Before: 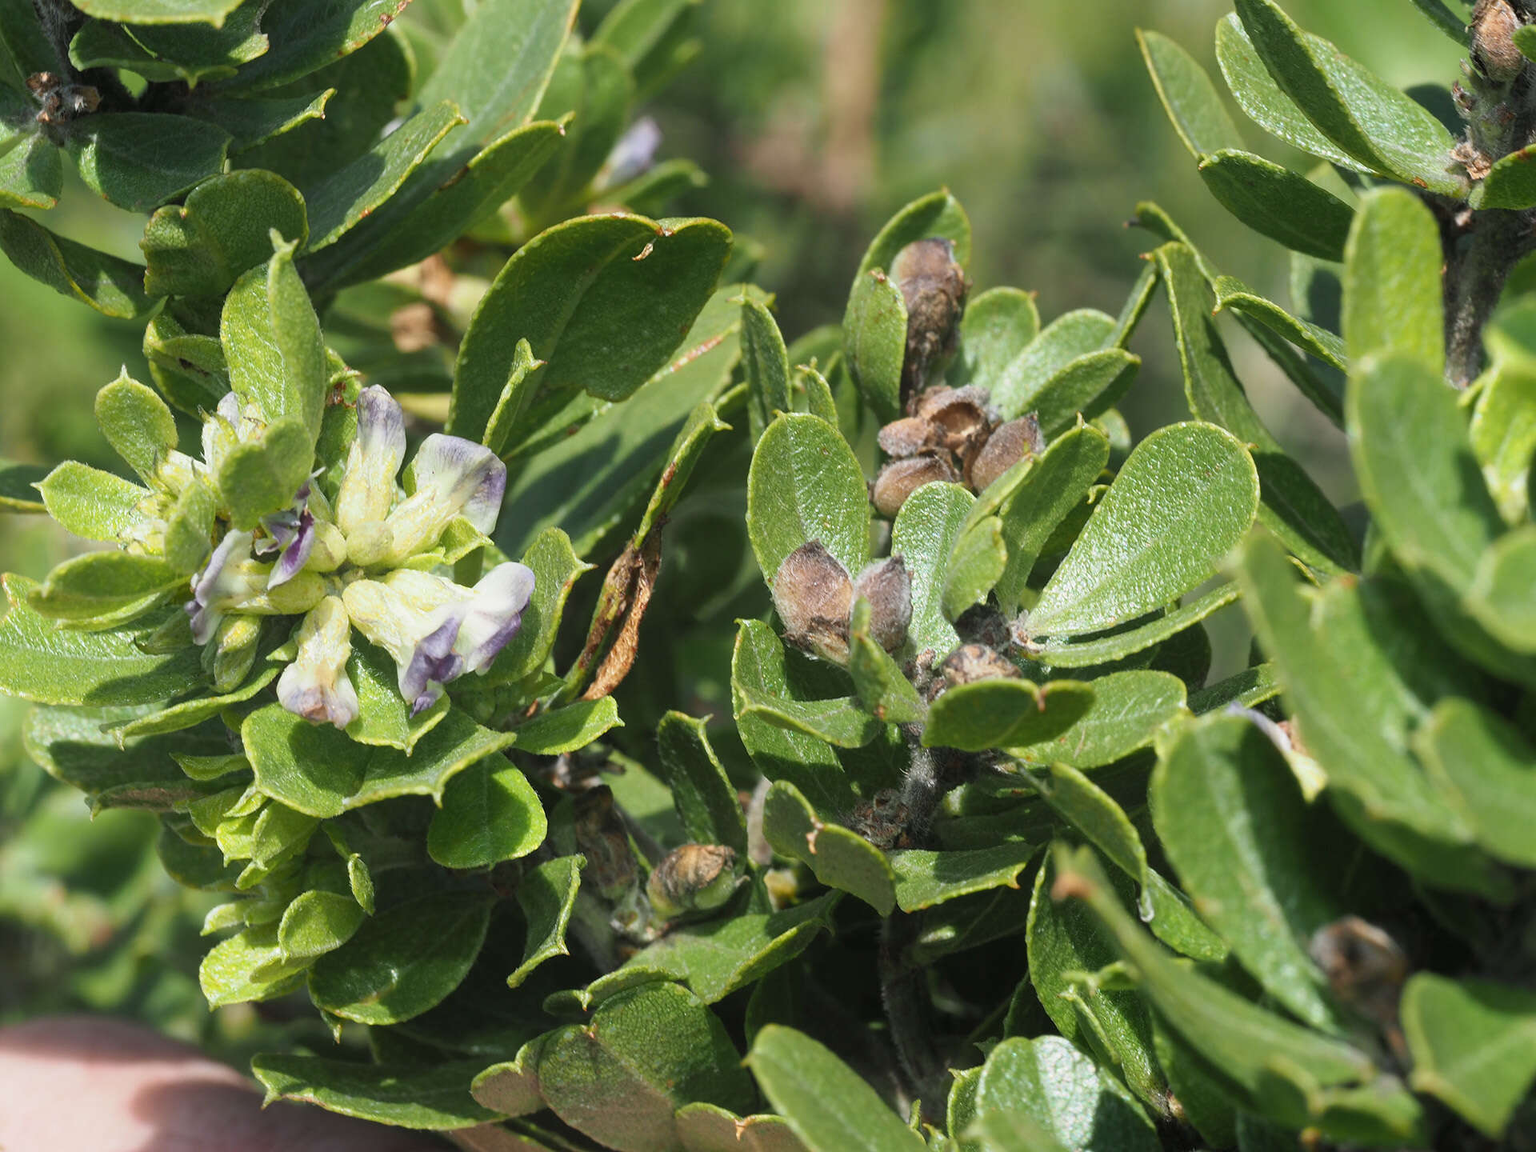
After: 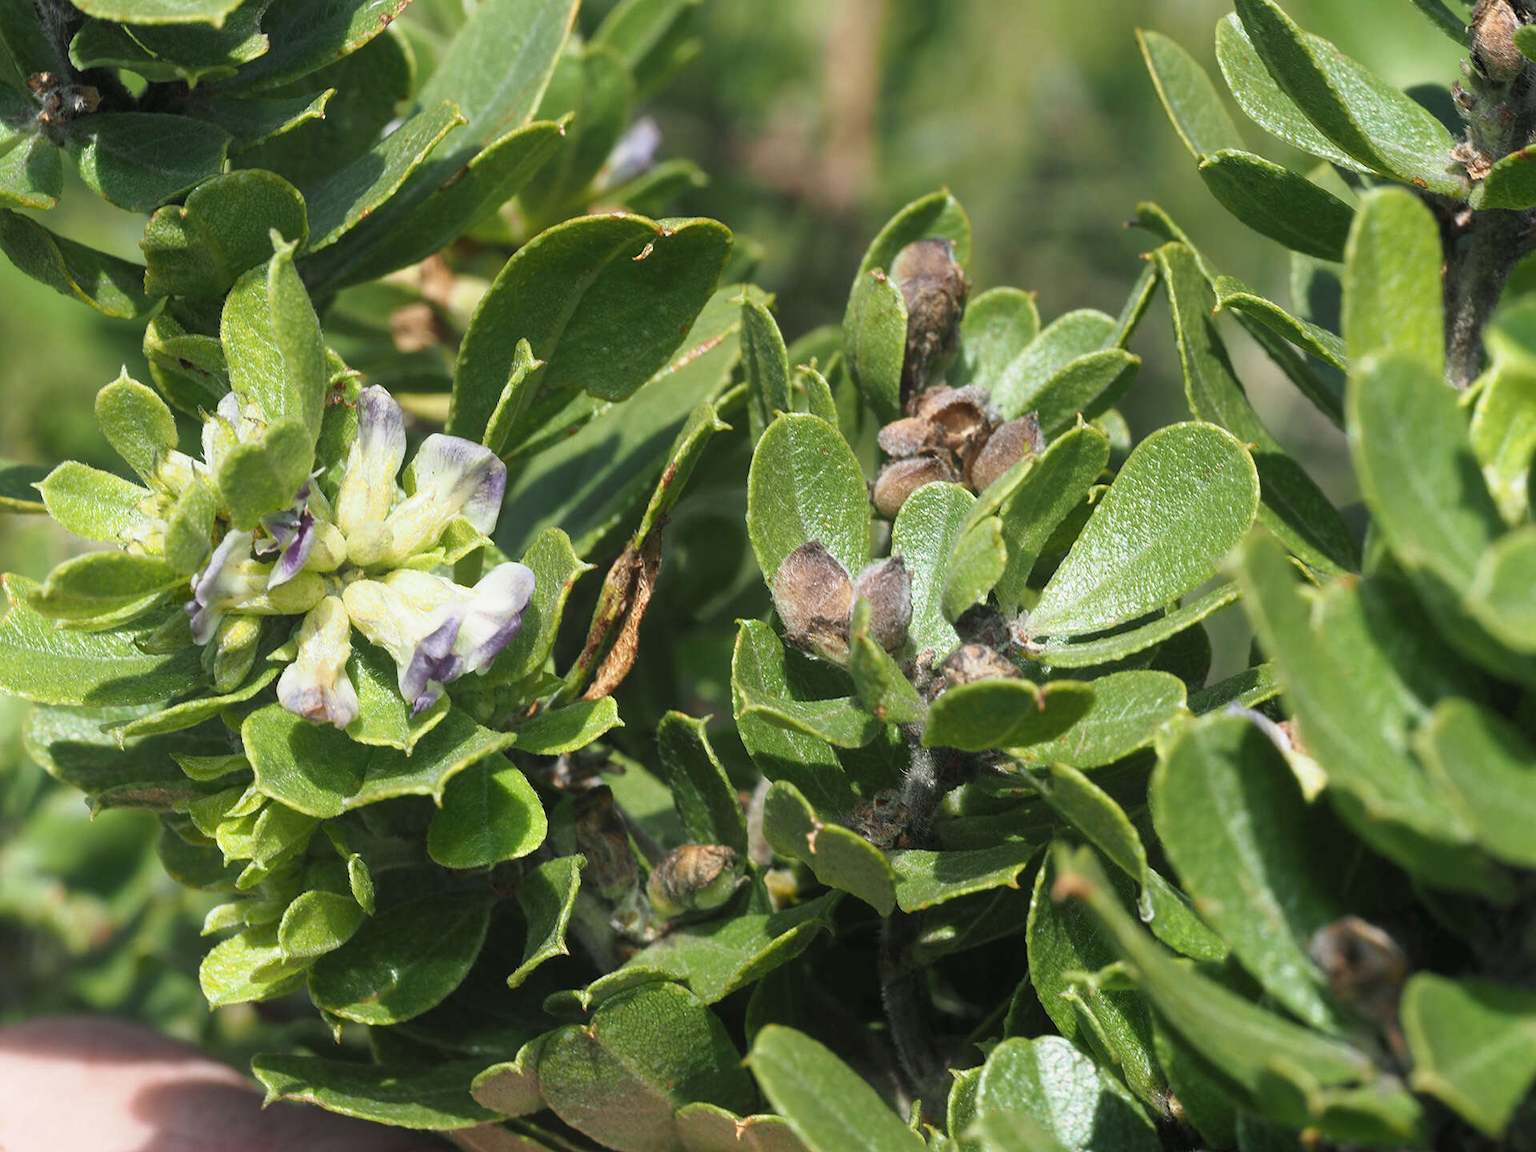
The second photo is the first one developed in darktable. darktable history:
shadows and highlights: shadows -0.351, highlights 40.83
